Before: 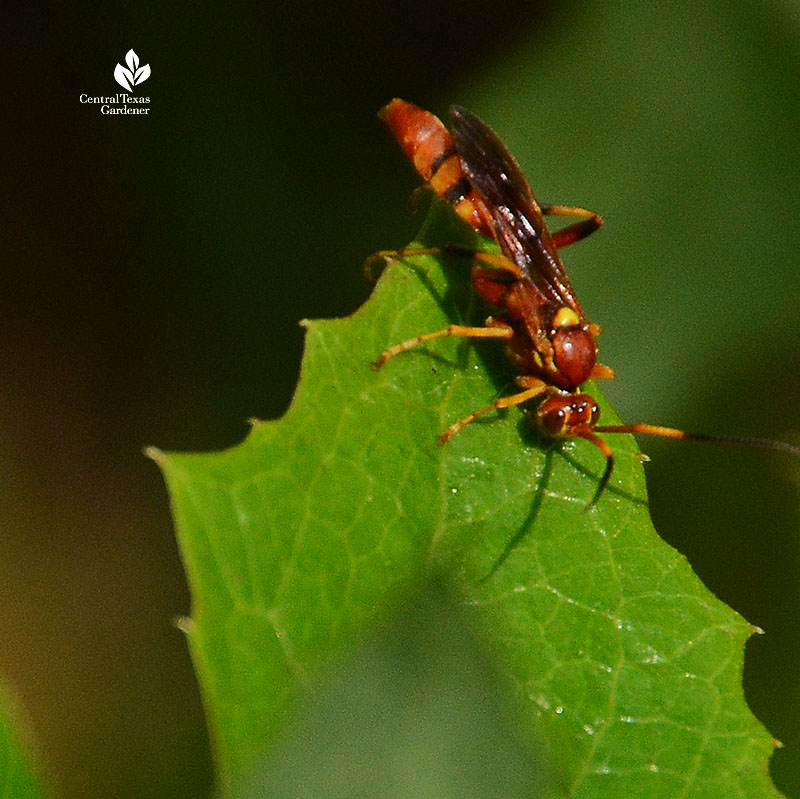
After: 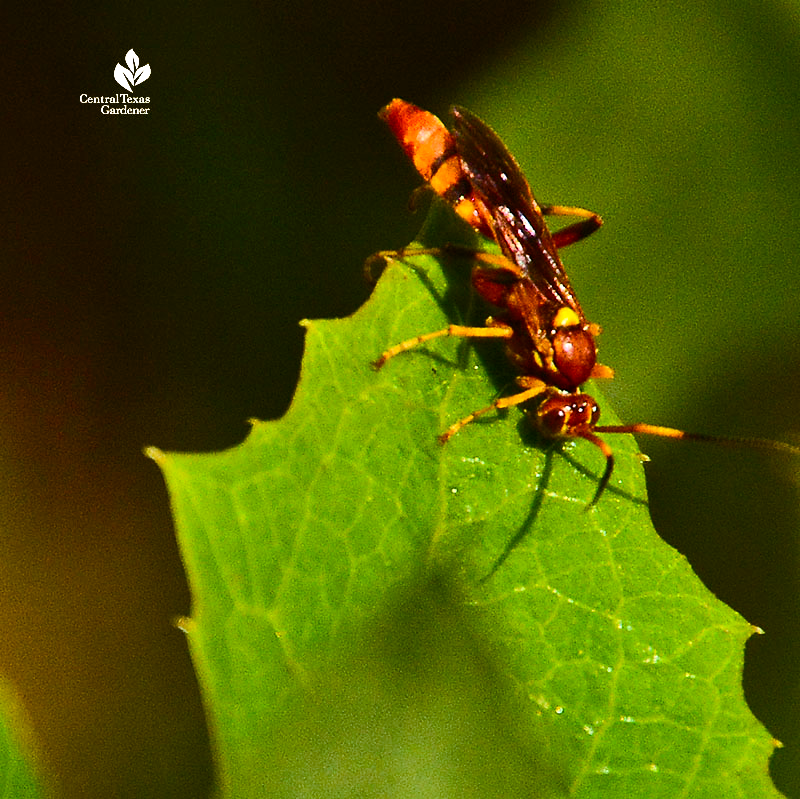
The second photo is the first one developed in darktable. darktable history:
shadows and highlights: shadows 48.29, highlights -42.79, soften with gaussian
contrast brightness saturation: contrast 0.237, brightness 0.094
color balance rgb: shadows lift › chroma 4.554%, shadows lift › hue 27.32°, perceptual saturation grading › global saturation 20%, perceptual saturation grading › highlights -25.806%, perceptual saturation grading › shadows 26.204%, perceptual brilliance grading › highlights 9.982%, perceptual brilliance grading › mid-tones 5.619%, global vibrance 39.745%
